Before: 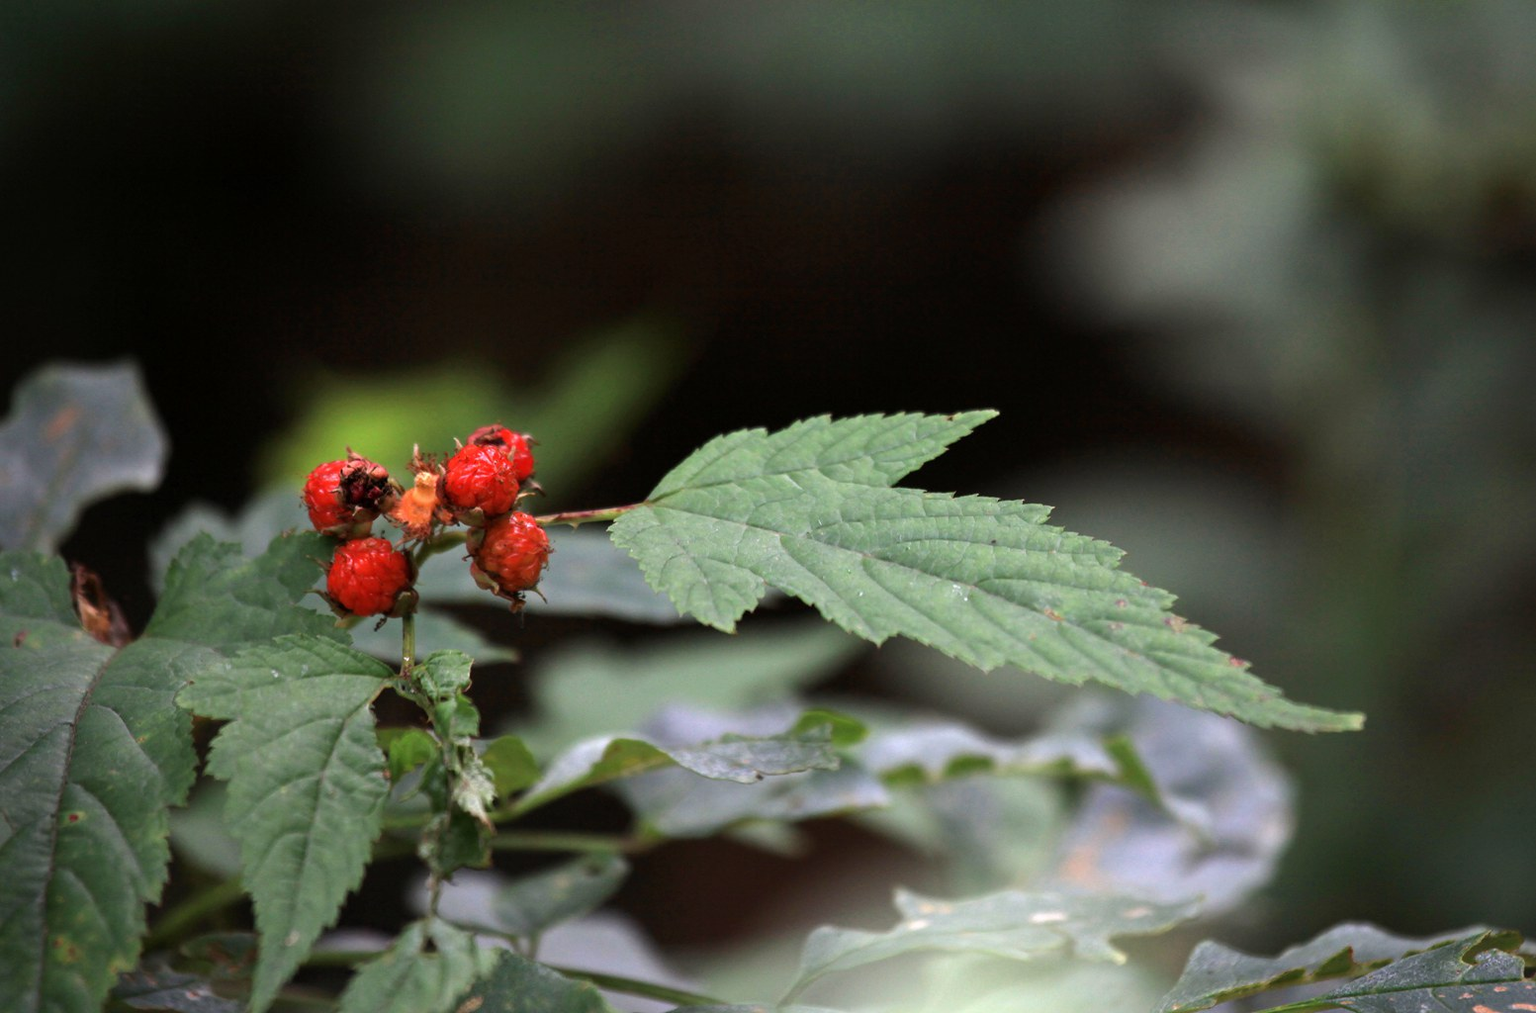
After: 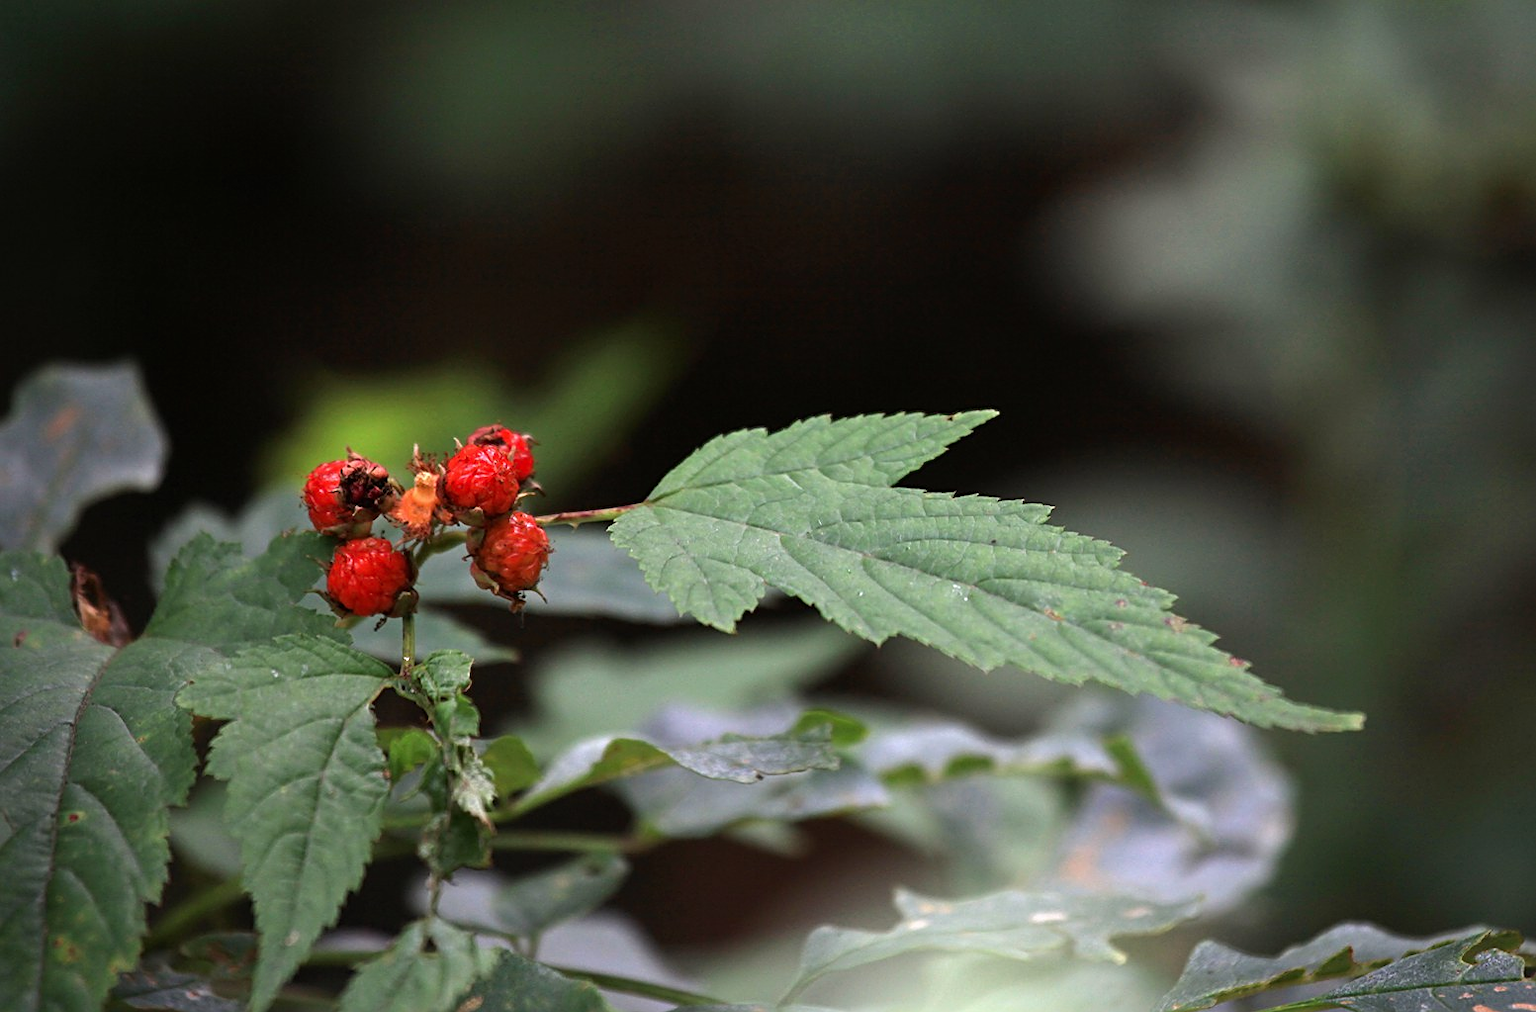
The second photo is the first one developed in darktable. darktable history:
sharpen: on, module defaults
contrast brightness saturation: contrast -0.023, brightness -0.012, saturation 0.027
